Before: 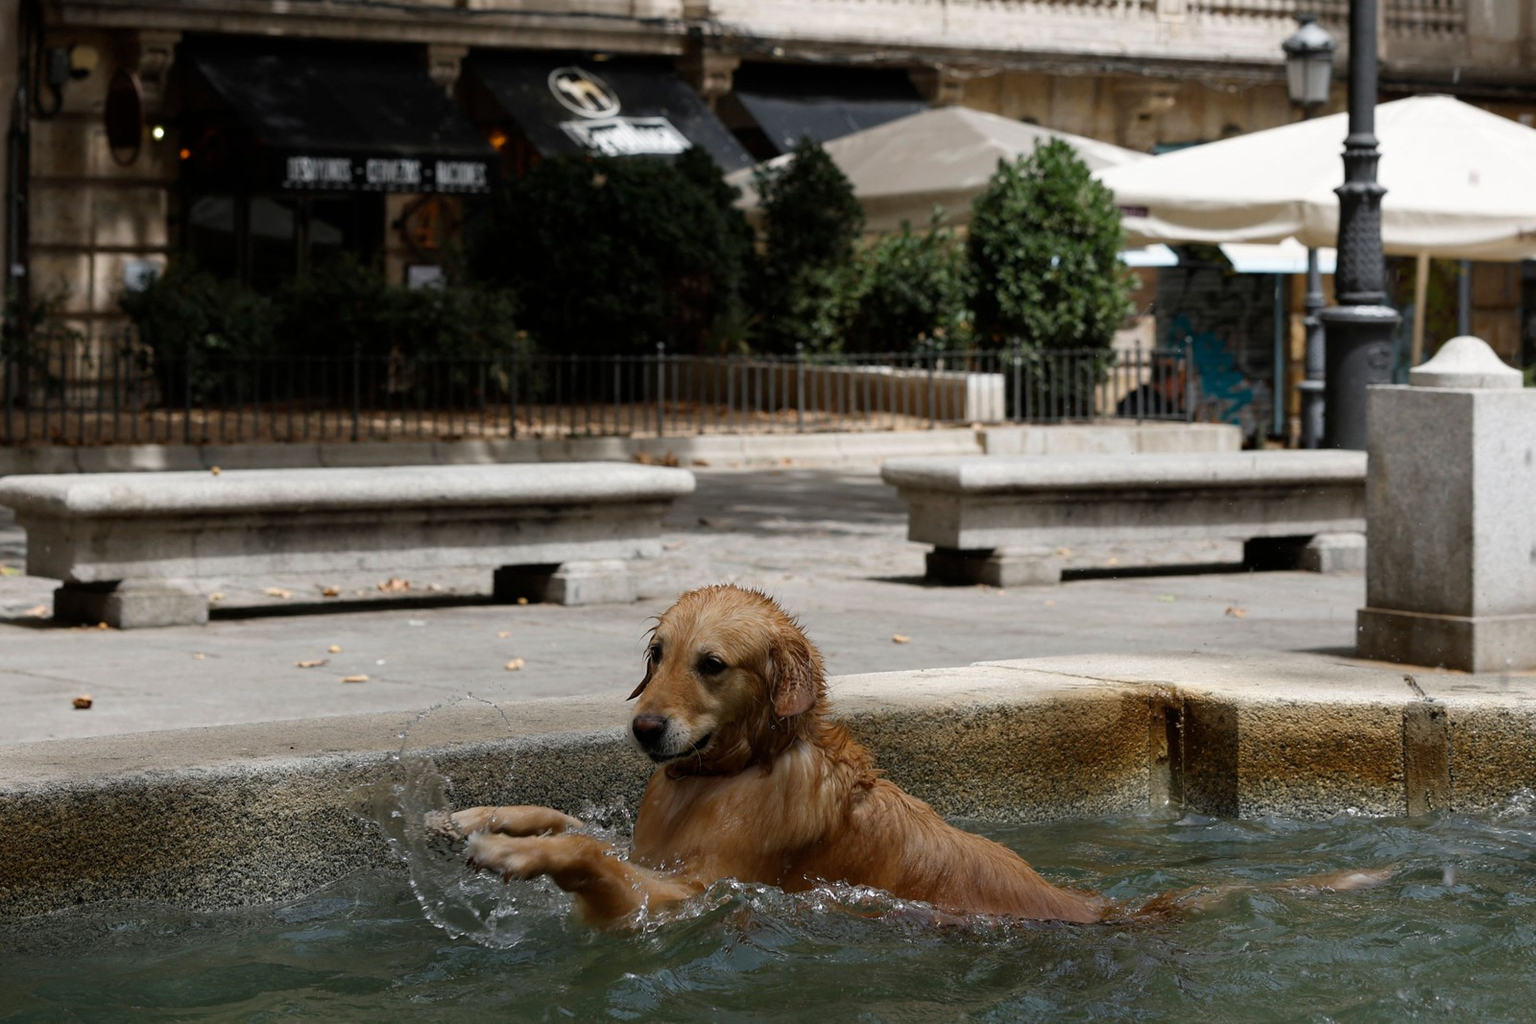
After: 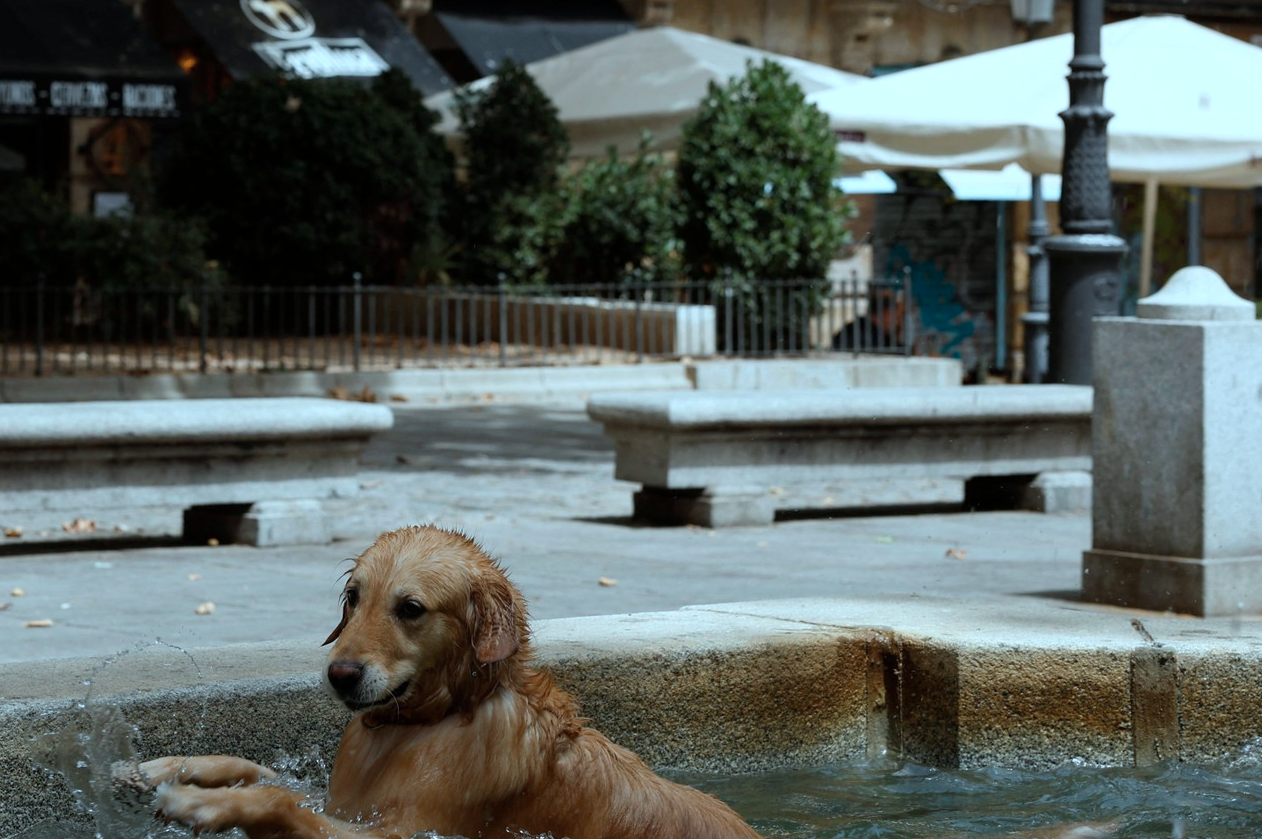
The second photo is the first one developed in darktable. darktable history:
color correction: highlights a* -11.71, highlights b* -15.58
crop and rotate: left 20.74%, top 7.912%, right 0.375%, bottom 13.378%
